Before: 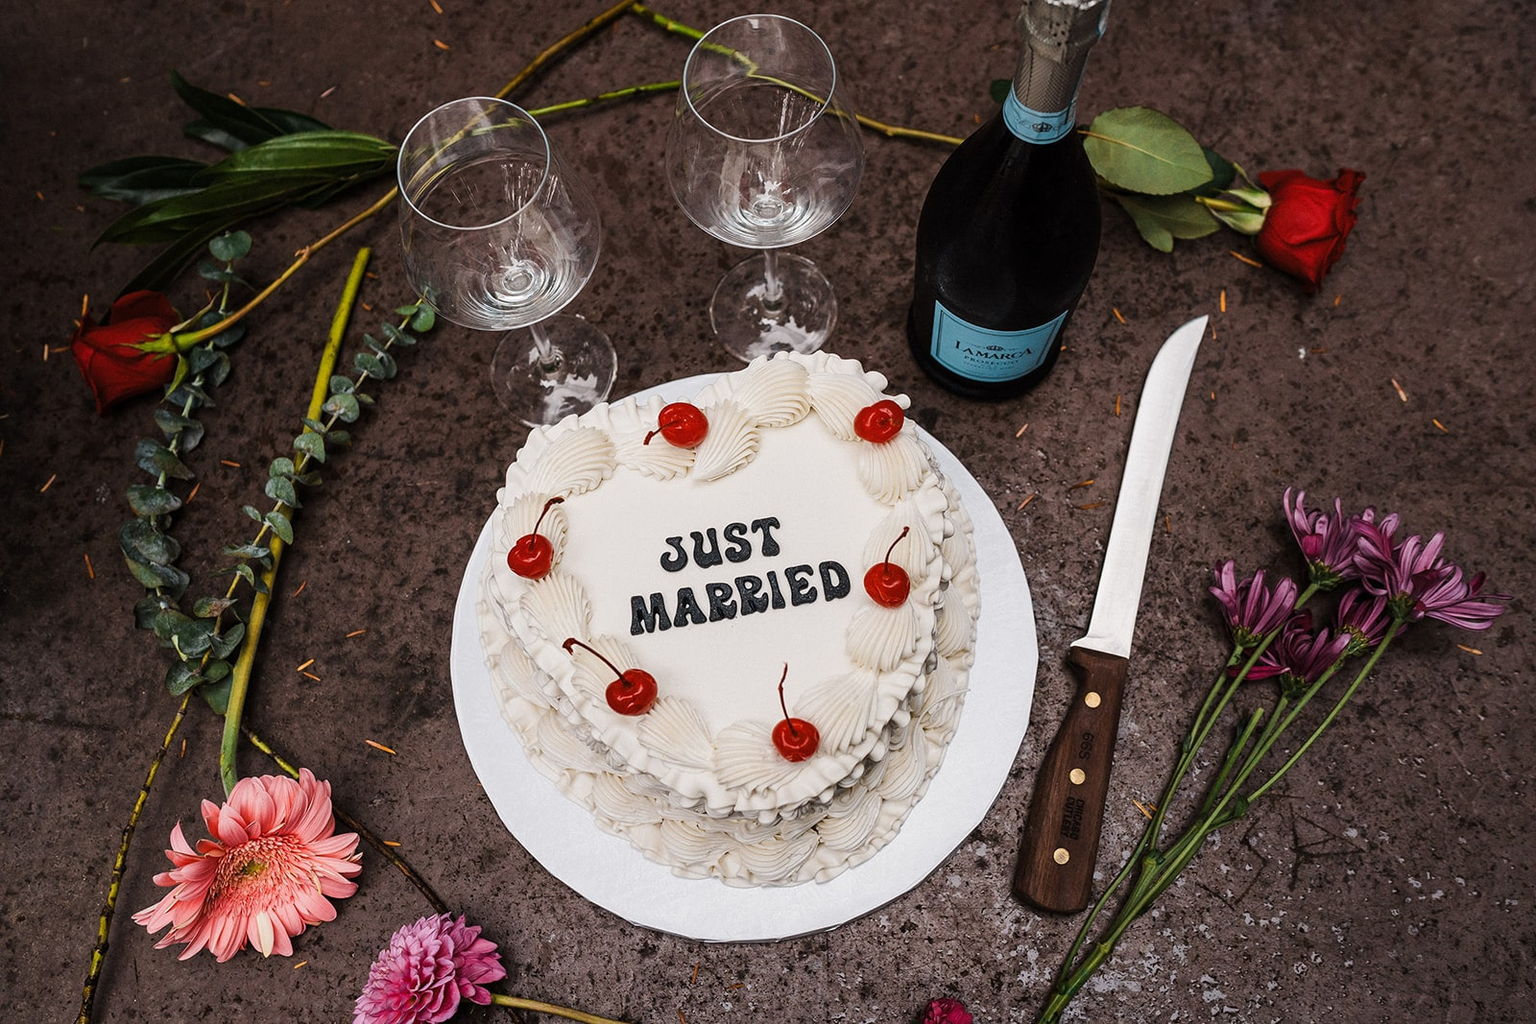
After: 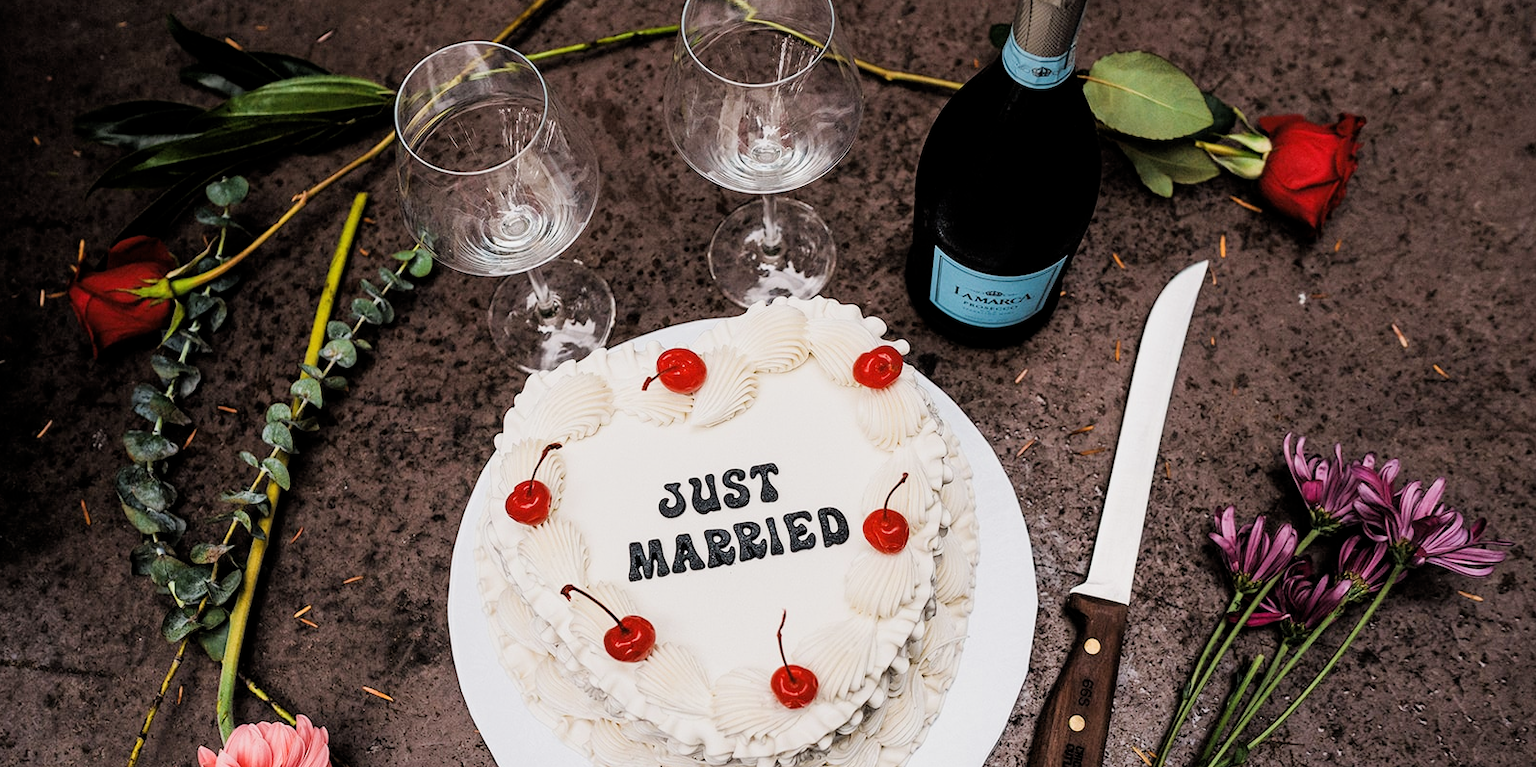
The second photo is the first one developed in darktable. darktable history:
crop: left 0.267%, top 5.473%, bottom 19.796%
filmic rgb: black relative exposure -7.57 EV, white relative exposure 4.64 EV, target black luminance 0%, hardness 3.49, latitude 50.46%, contrast 1.027, highlights saturation mix 8.63%, shadows ↔ highlights balance -0.15%
exposure: black level correction 0, exposure 0.701 EV, compensate highlight preservation false
